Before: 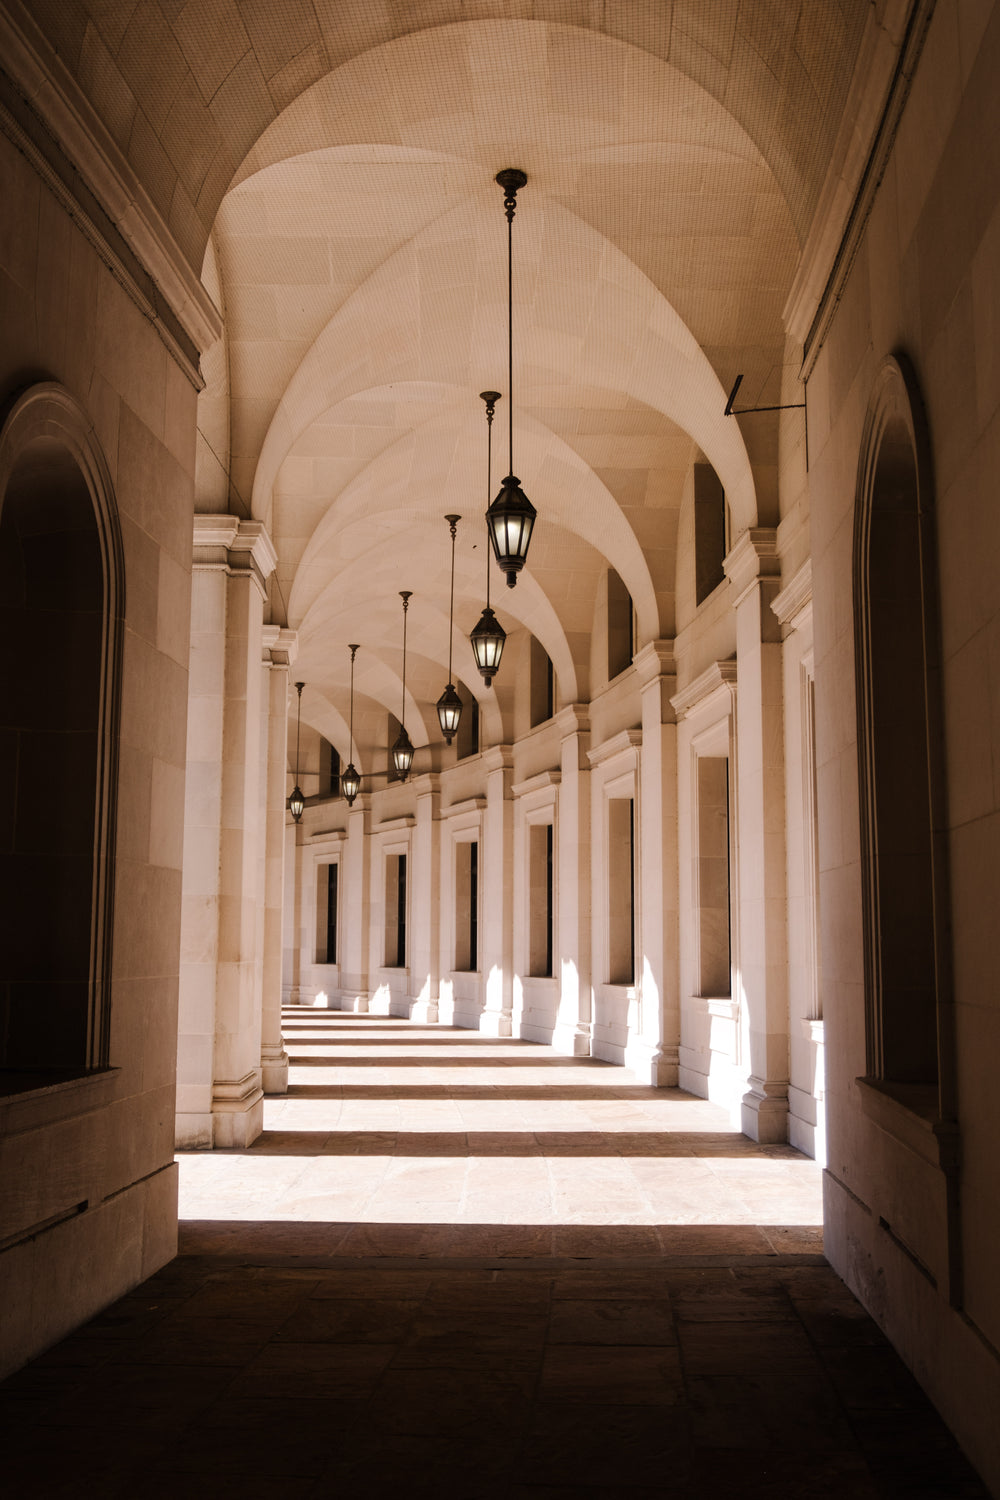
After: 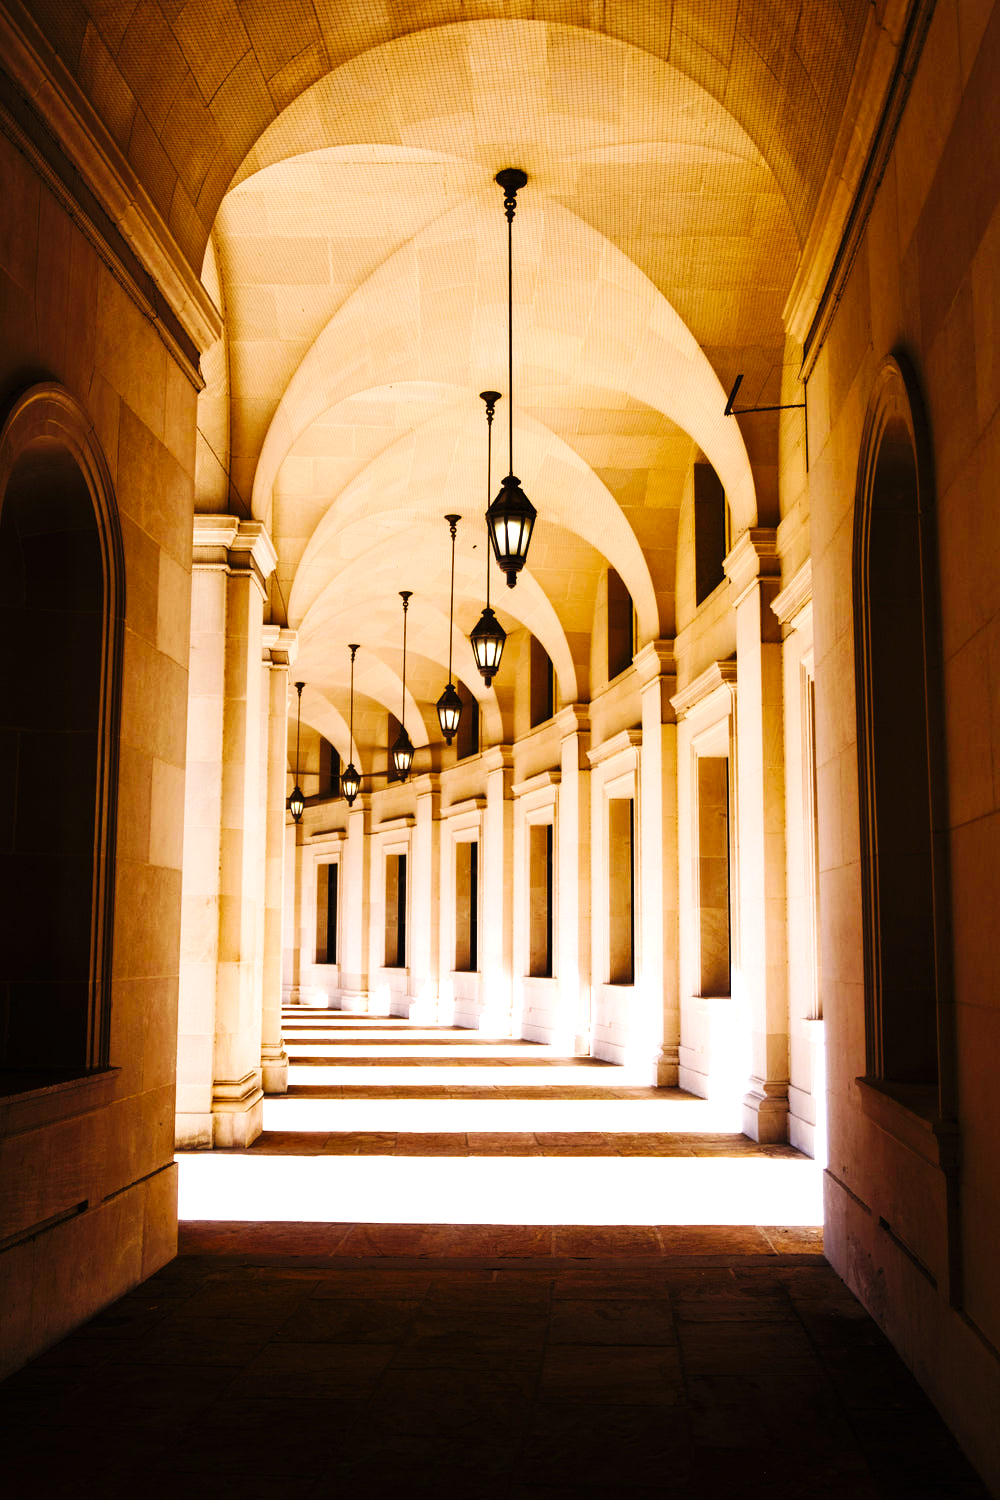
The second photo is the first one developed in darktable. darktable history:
base curve: curves: ch0 [(0, 0) (0.036, 0.025) (0.121, 0.166) (0.206, 0.329) (0.605, 0.79) (1, 1)], preserve colors none
color balance rgb: perceptual saturation grading › global saturation 19.277%, perceptual brilliance grading › highlights 47.755%, perceptual brilliance grading › mid-tones 21.483%, perceptual brilliance grading › shadows -5.97%, global vibrance 33.028%
tone equalizer: -8 EV 0.221 EV, -7 EV 0.421 EV, -6 EV 0.434 EV, -5 EV 0.223 EV, -3 EV -0.269 EV, -2 EV -0.404 EV, -1 EV -0.442 EV, +0 EV -0.238 EV, mask exposure compensation -0.487 EV
